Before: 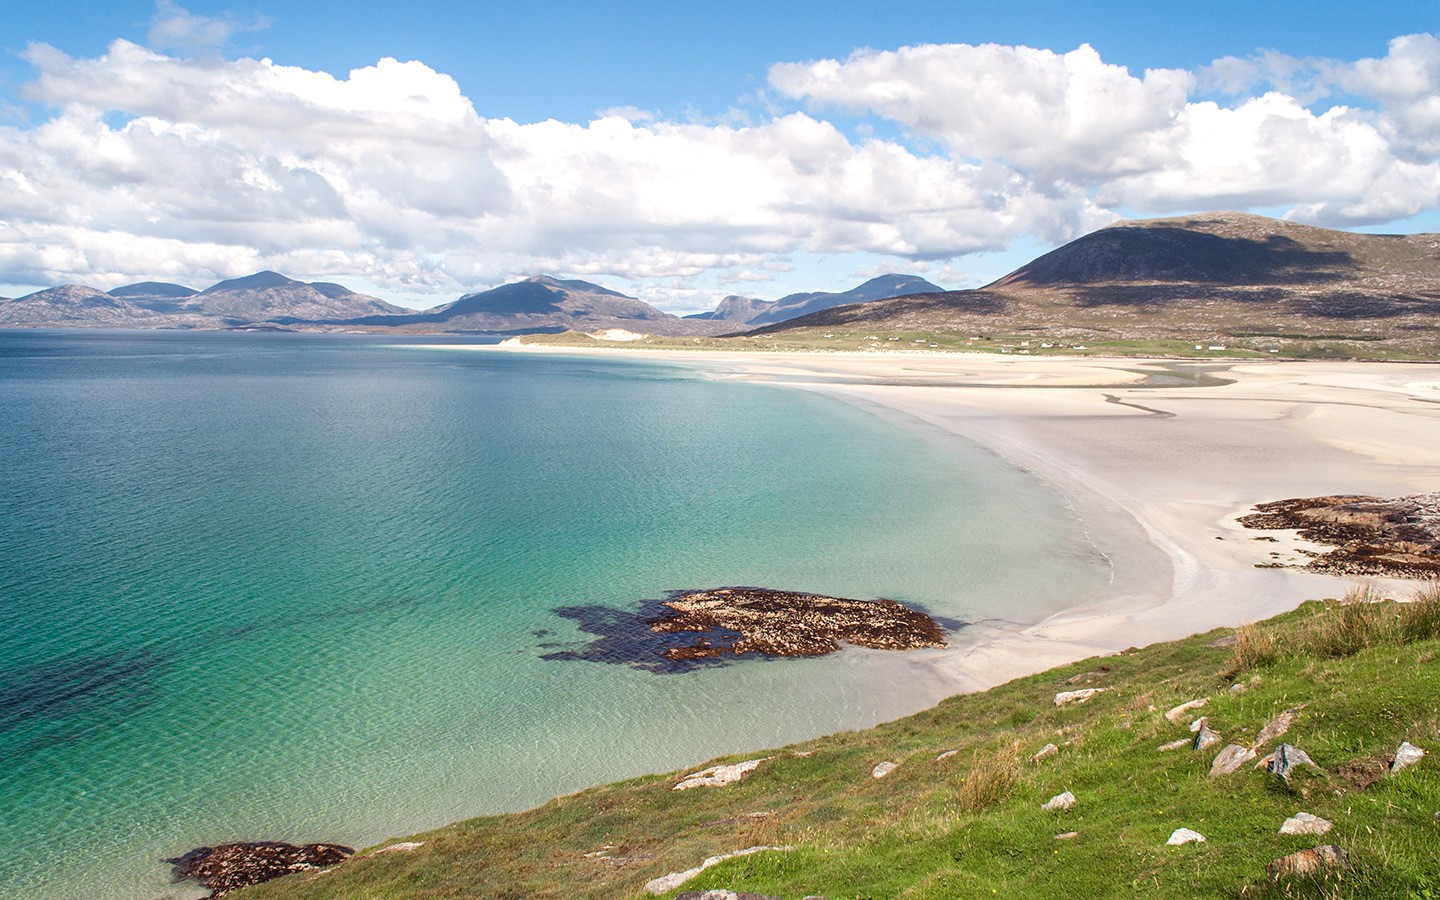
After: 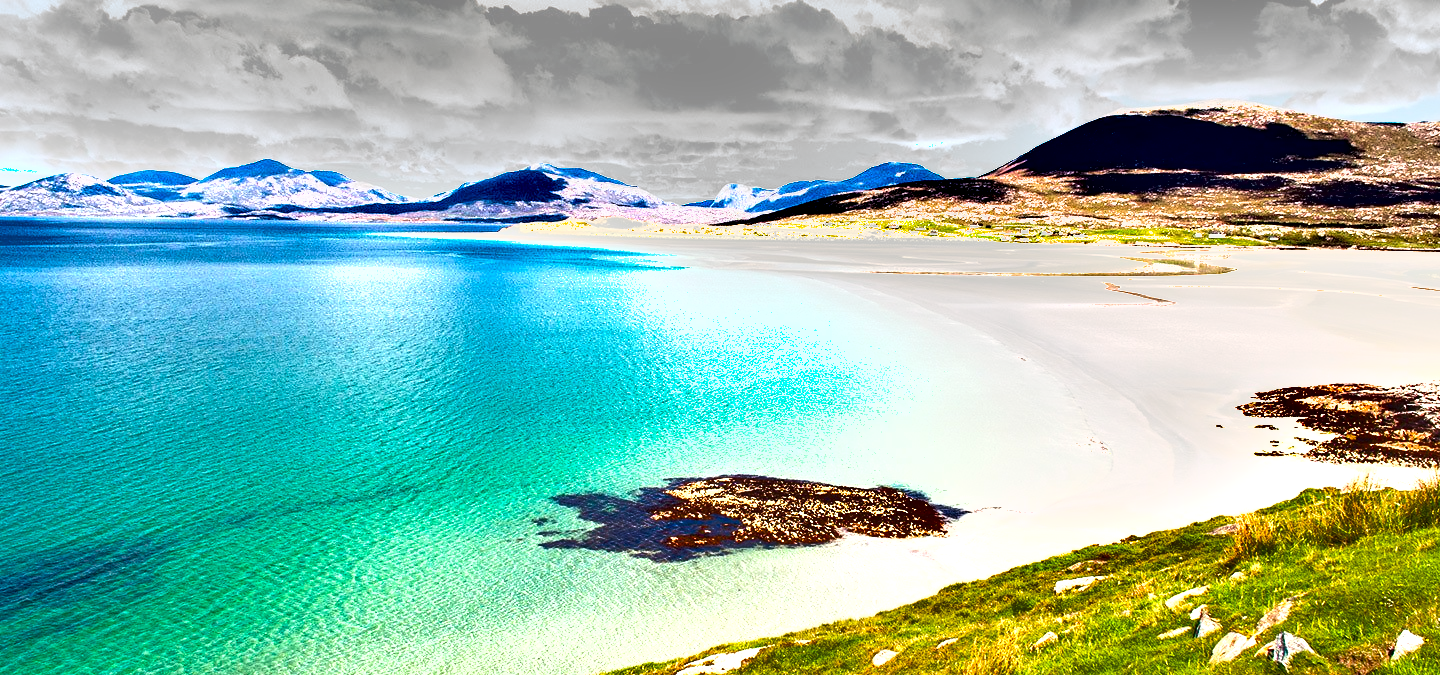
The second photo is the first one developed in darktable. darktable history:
exposure: black level correction 0, exposure 0.7 EV, compensate exposure bias true, compensate highlight preservation false
shadows and highlights: shadows 12, white point adjustment 1.2, soften with gaussian
crop and rotate: top 12.5%, bottom 12.5%
color balance rgb: linear chroma grading › global chroma 9%, perceptual saturation grading › global saturation 36%, perceptual saturation grading › shadows 35%, perceptual brilliance grading › global brilliance 21.21%, perceptual brilliance grading › shadows -35%, global vibrance 21.21%
